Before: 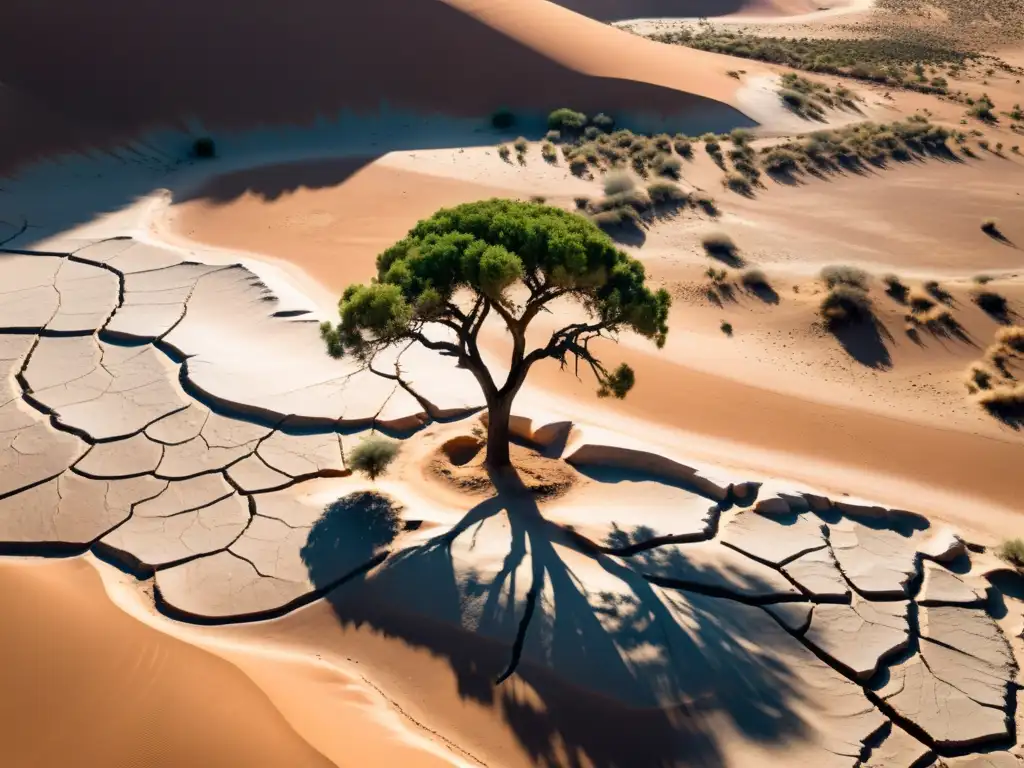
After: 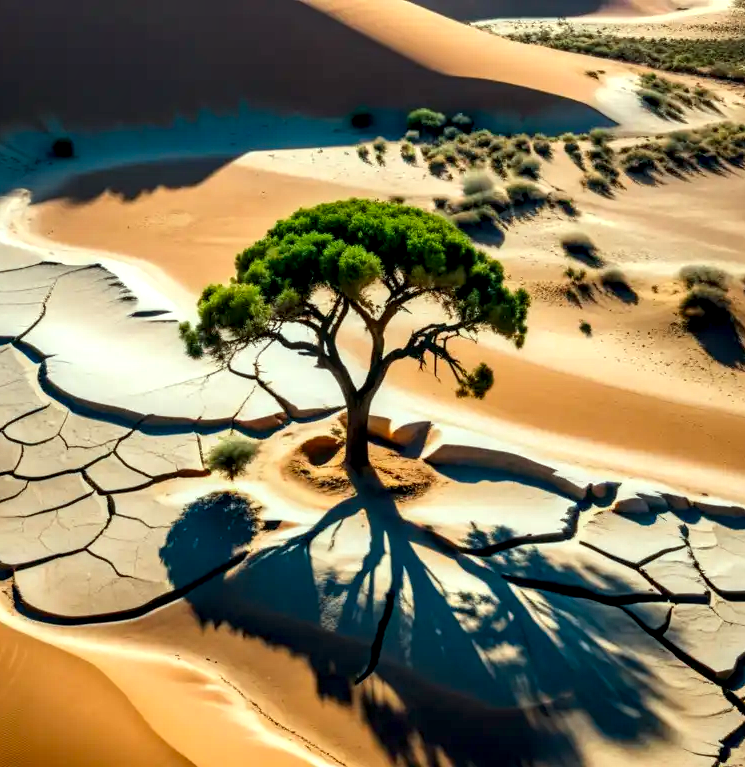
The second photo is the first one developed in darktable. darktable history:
color correction: highlights a* -7.32, highlights b* 1.15, shadows a* -3.41, saturation 1.38
crop: left 13.84%, right 13.38%
local contrast: highlights 60%, shadows 62%, detail 160%
